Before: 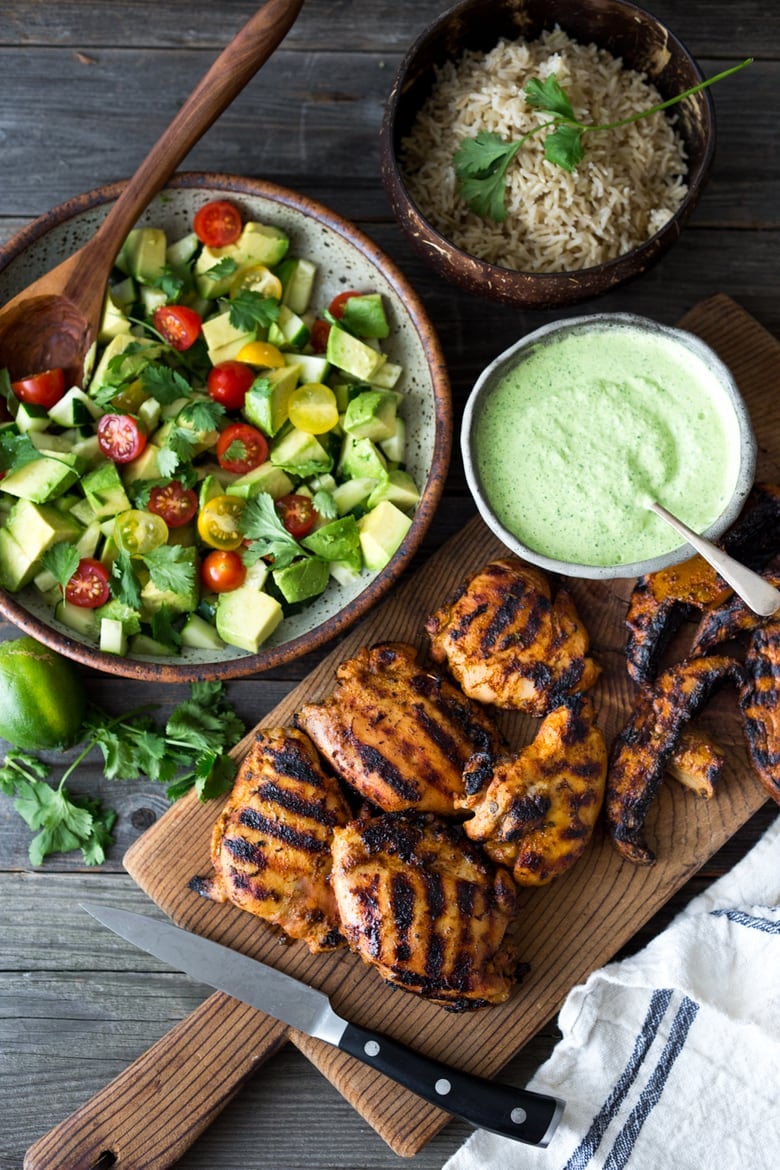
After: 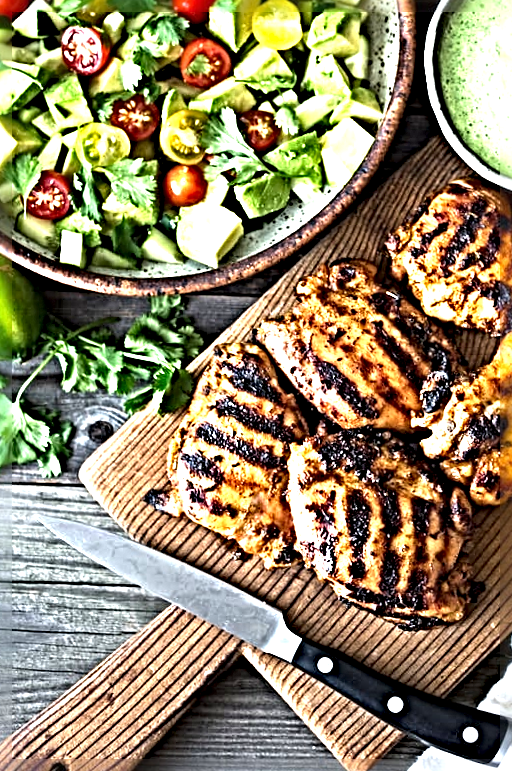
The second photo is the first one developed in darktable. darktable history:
sharpen: radius 6.263, amount 1.809, threshold 0.084
exposure: exposure 1.073 EV, compensate highlight preservation false
crop and rotate: angle -0.973°, left 3.93%, top 32.361%, right 28.707%
